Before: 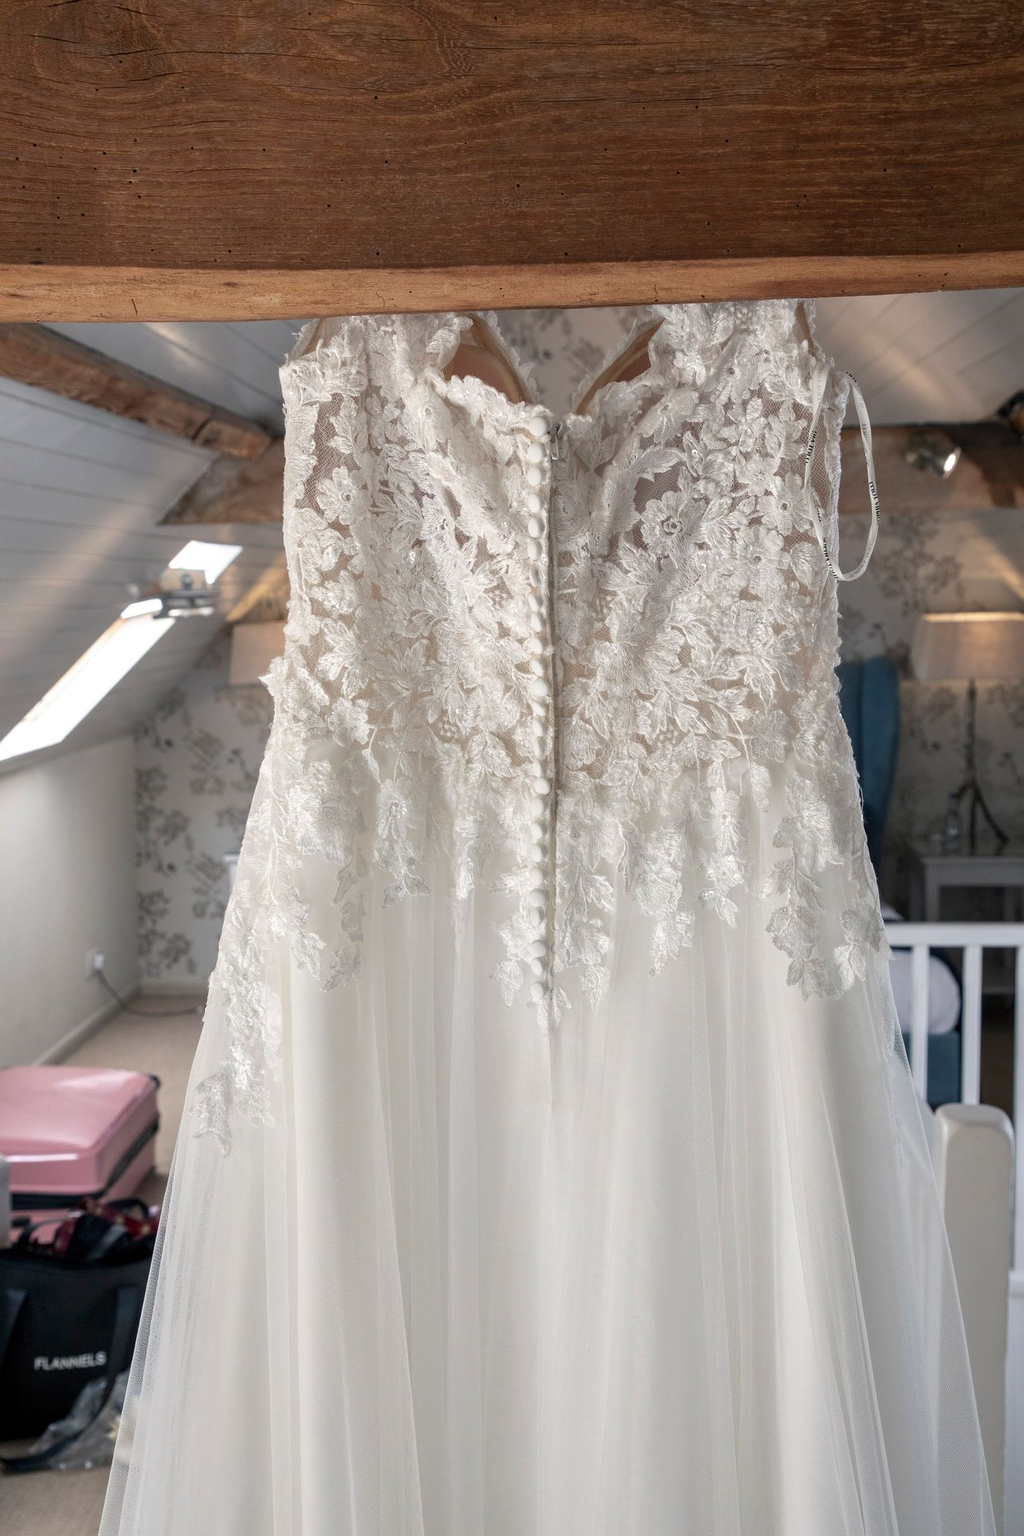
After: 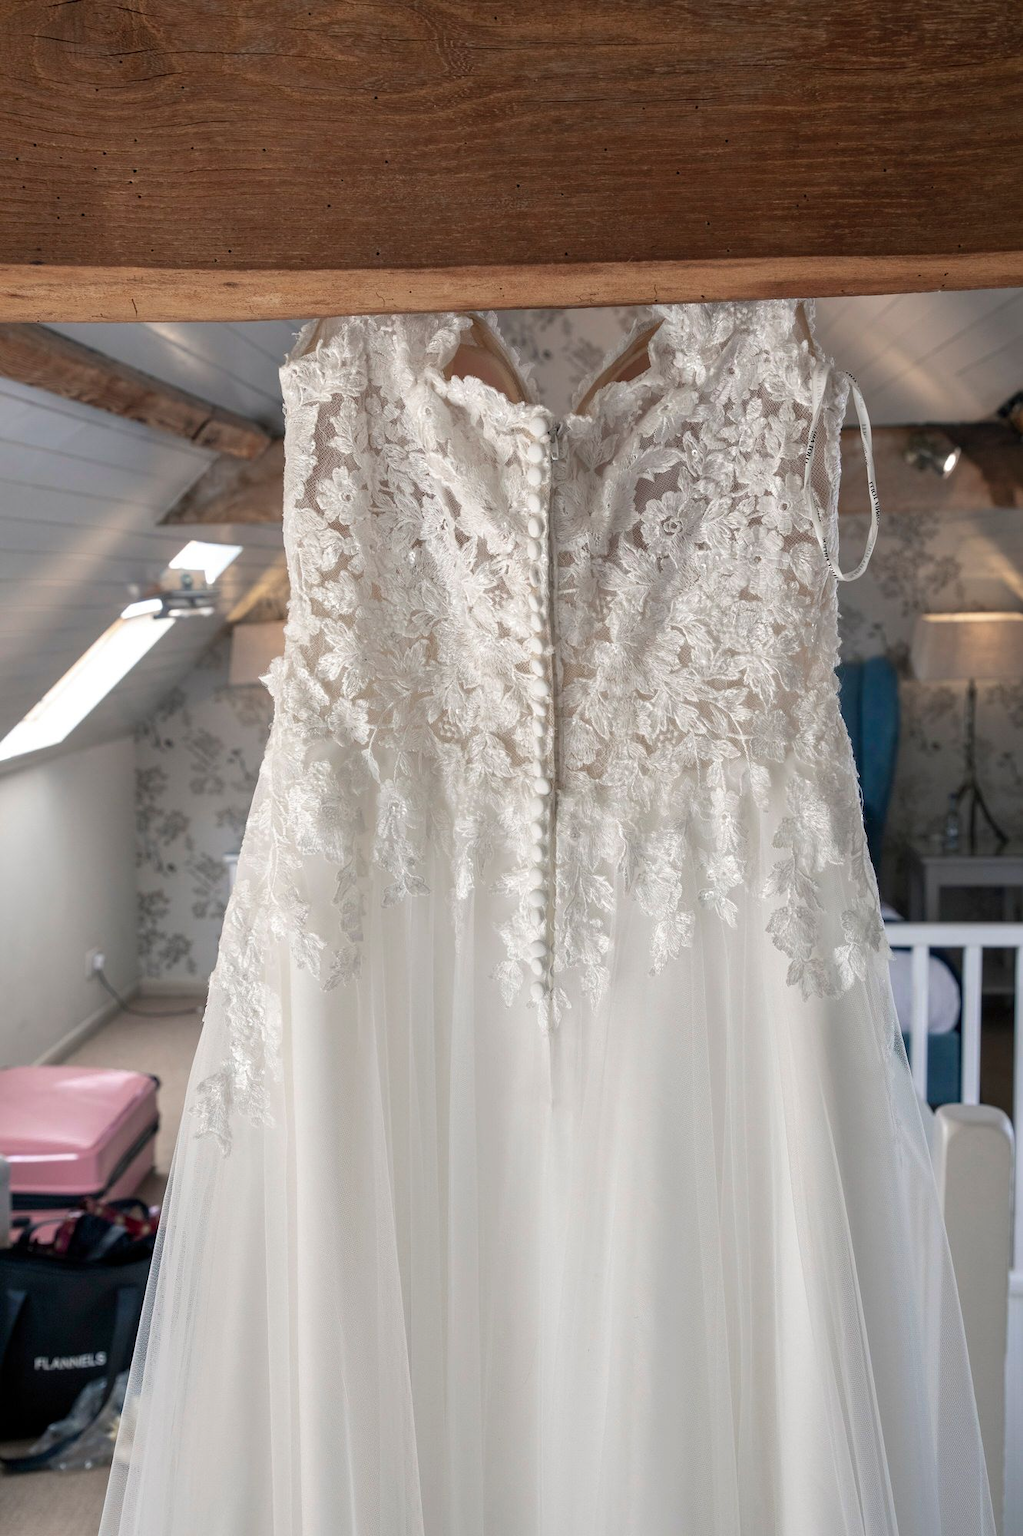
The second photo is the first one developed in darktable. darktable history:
contrast brightness saturation: saturation -0.065
color zones: curves: ch1 [(0.25, 0.5) (0.747, 0.71)]
